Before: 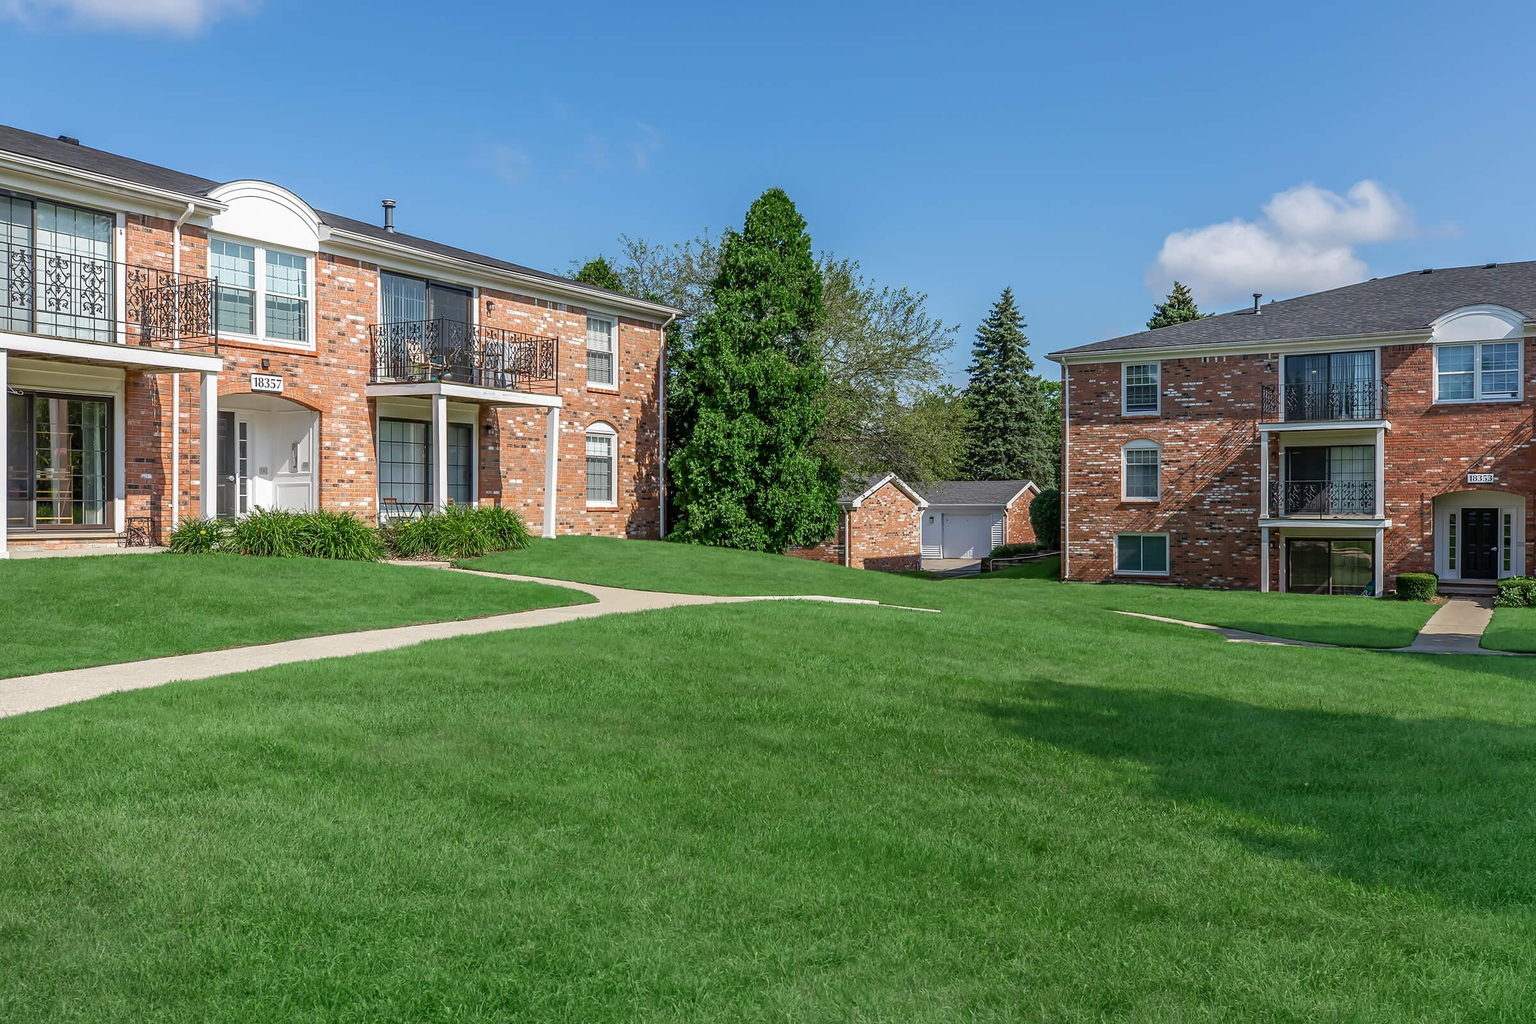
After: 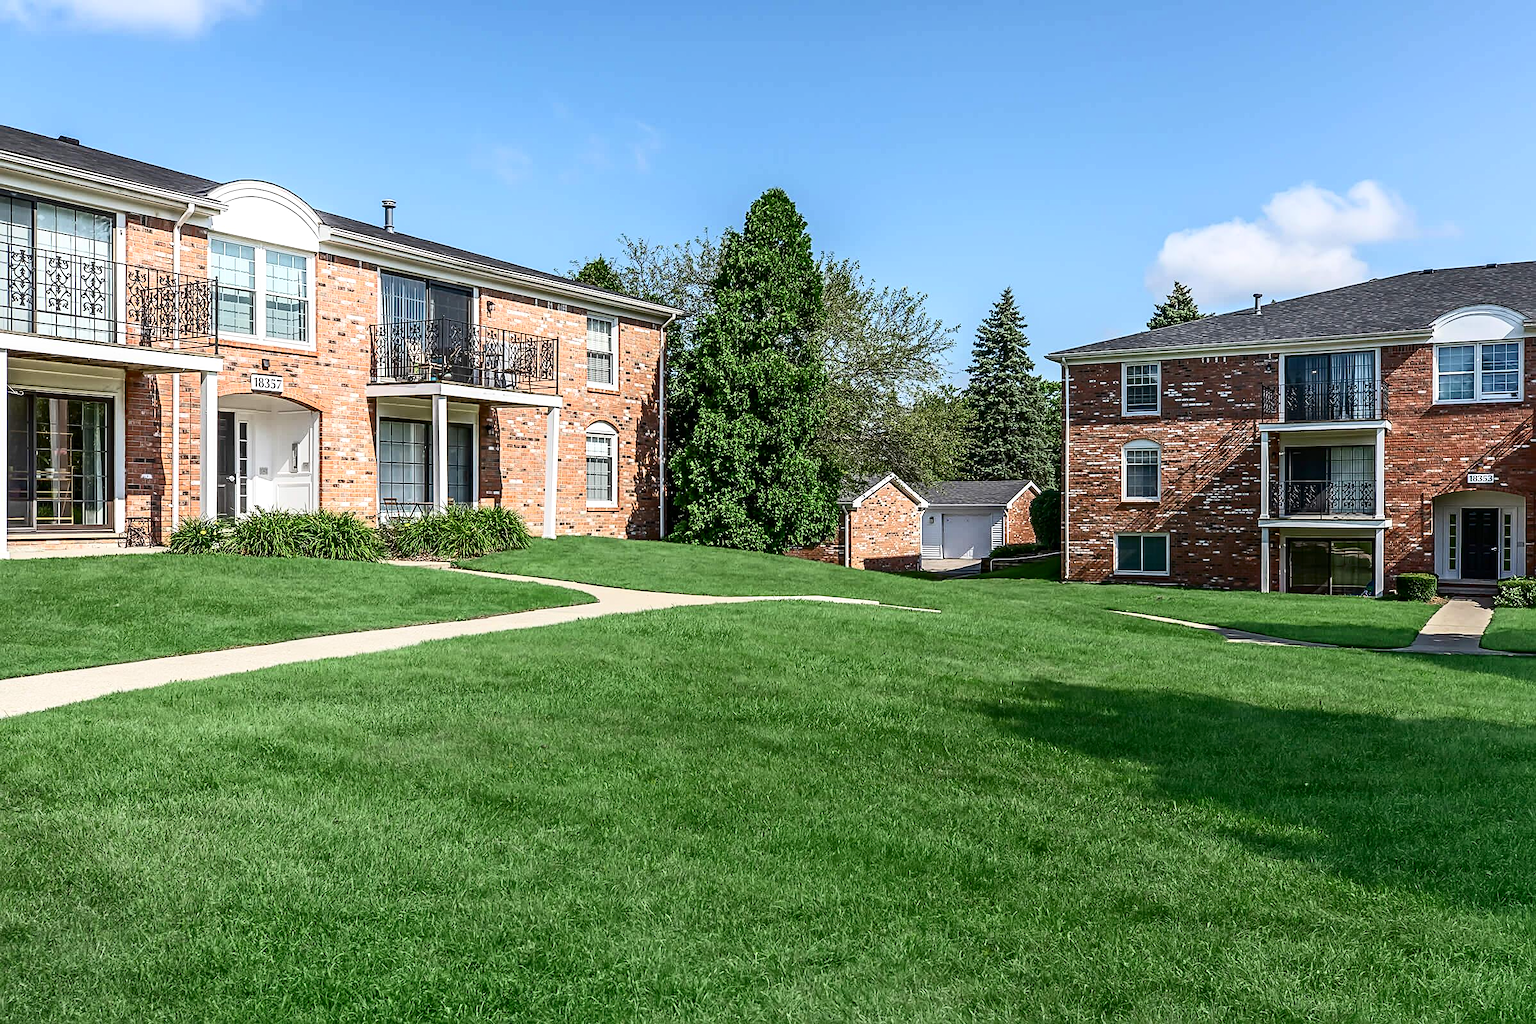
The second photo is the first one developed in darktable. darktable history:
exposure: exposure 0.135 EV, compensate exposure bias true, compensate highlight preservation false
sharpen: radius 2.16, amount 0.378, threshold 0.216
shadows and highlights: shadows -1.16, highlights 40.38
contrast brightness saturation: contrast 0.276
